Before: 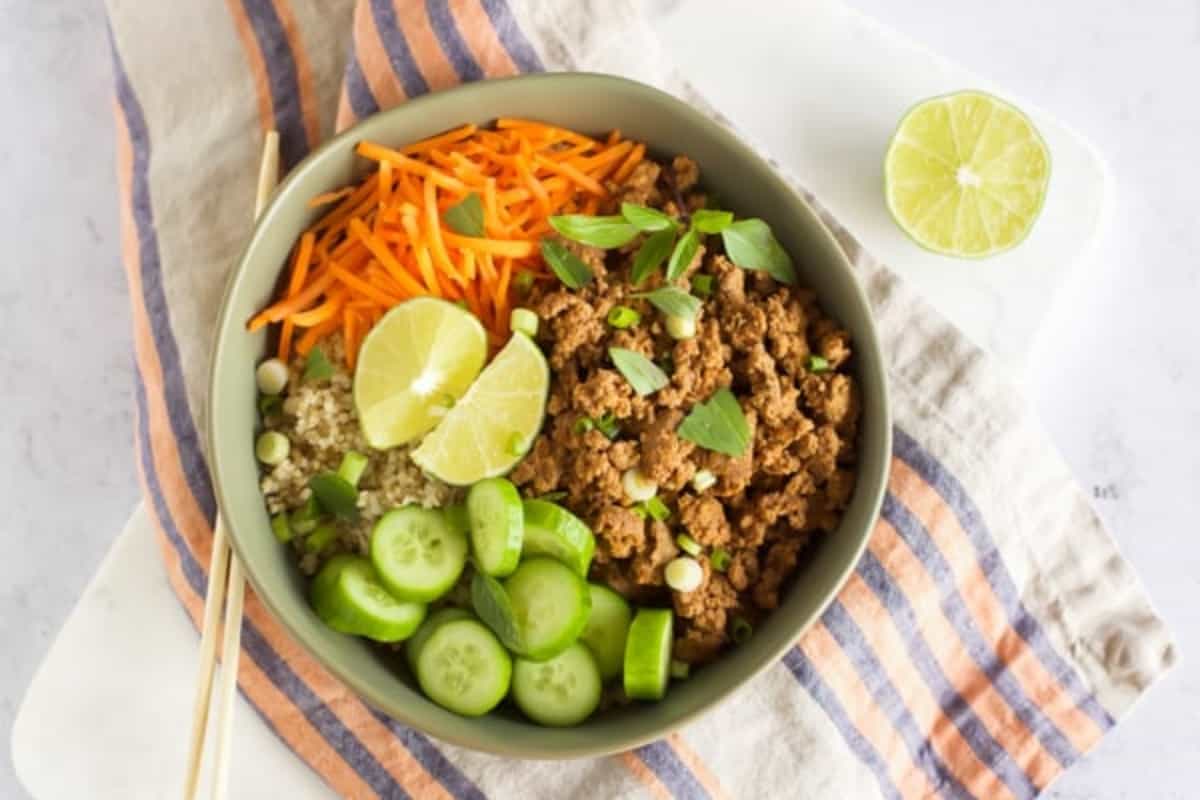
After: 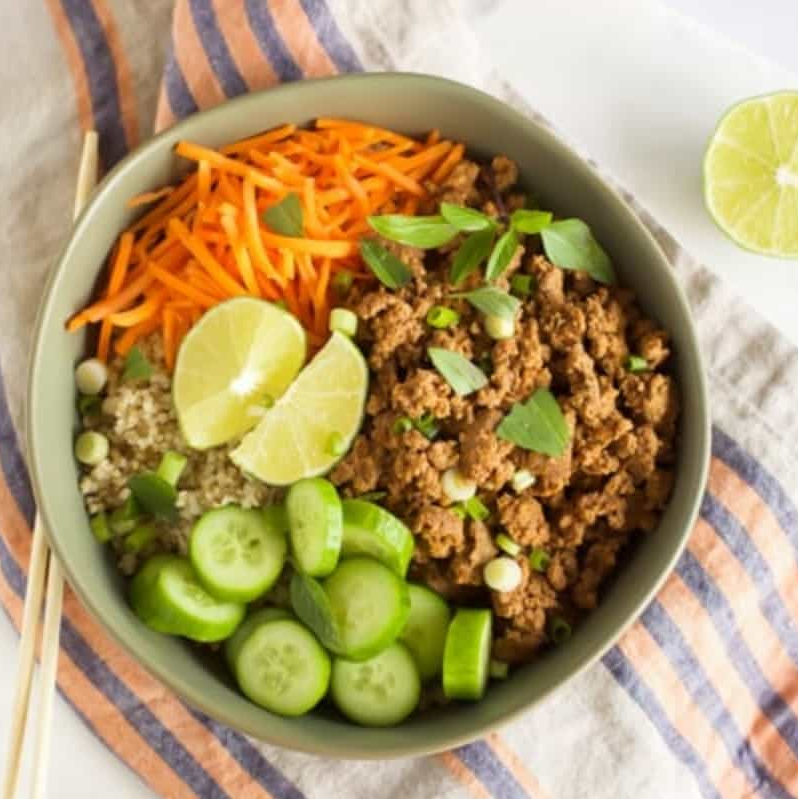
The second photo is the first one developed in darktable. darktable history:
crop and rotate: left 15.095%, right 18.382%
